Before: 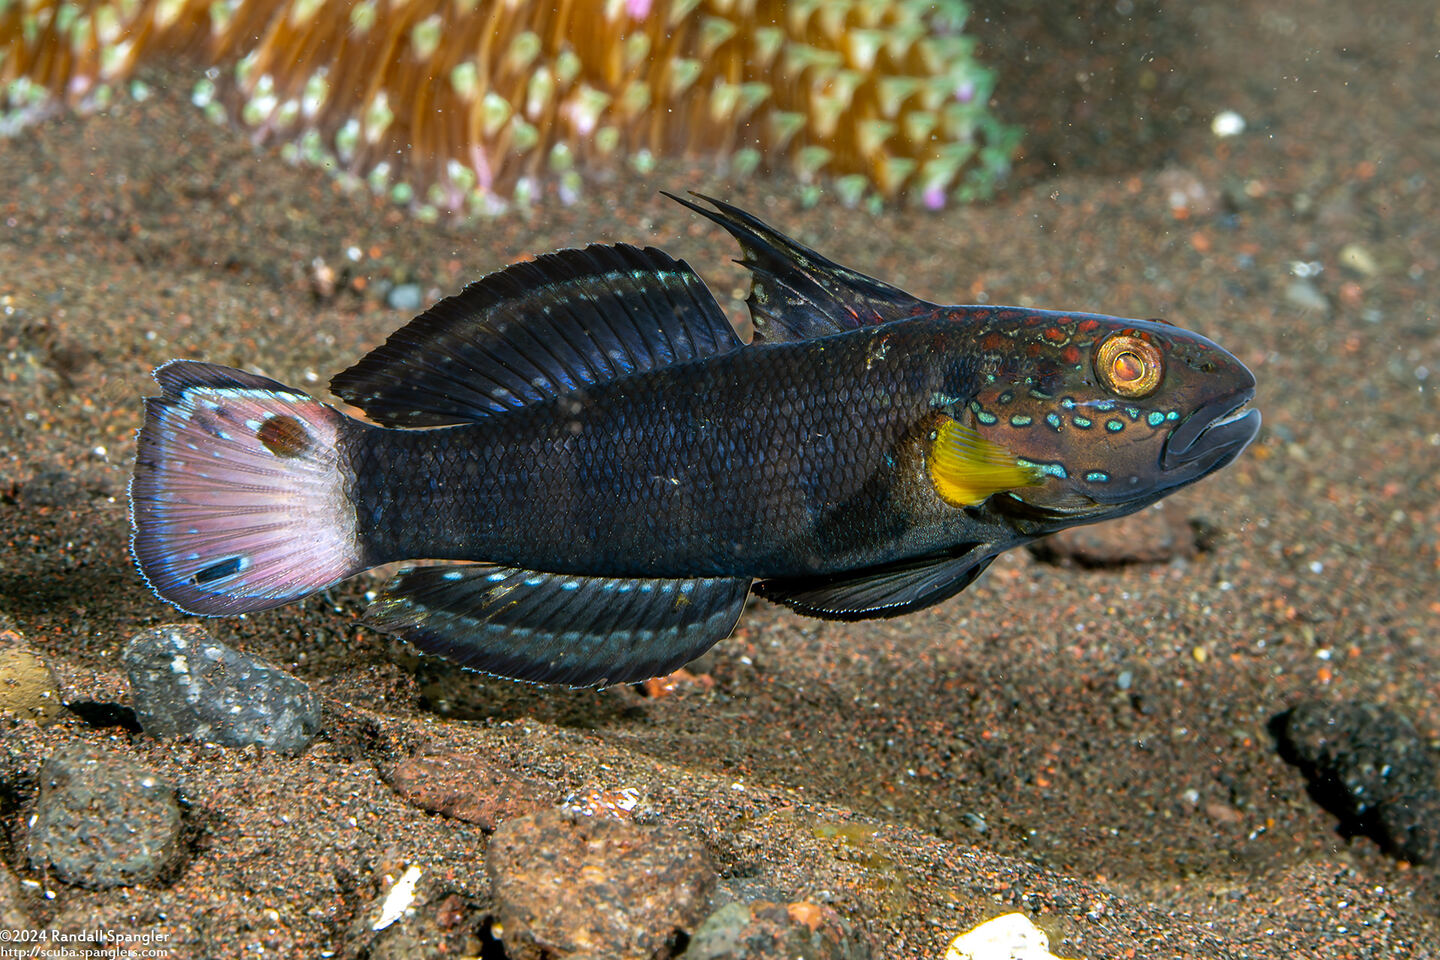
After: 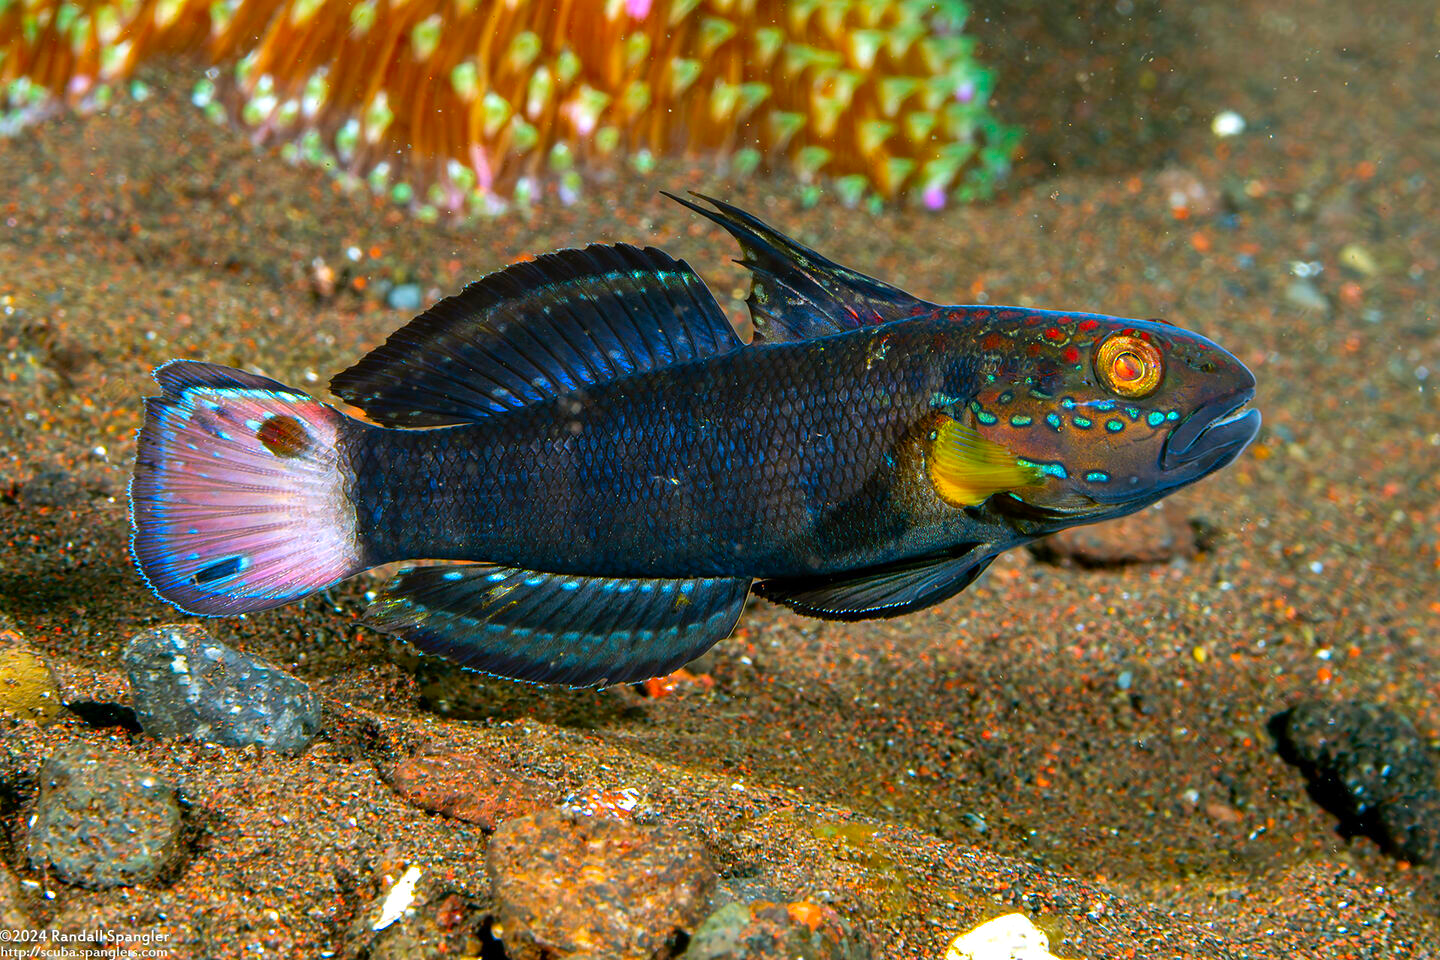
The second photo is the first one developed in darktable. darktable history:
color correction: saturation 1.8
shadows and highlights: shadows 12, white point adjustment 1.2, highlights -0.36, soften with gaussian
